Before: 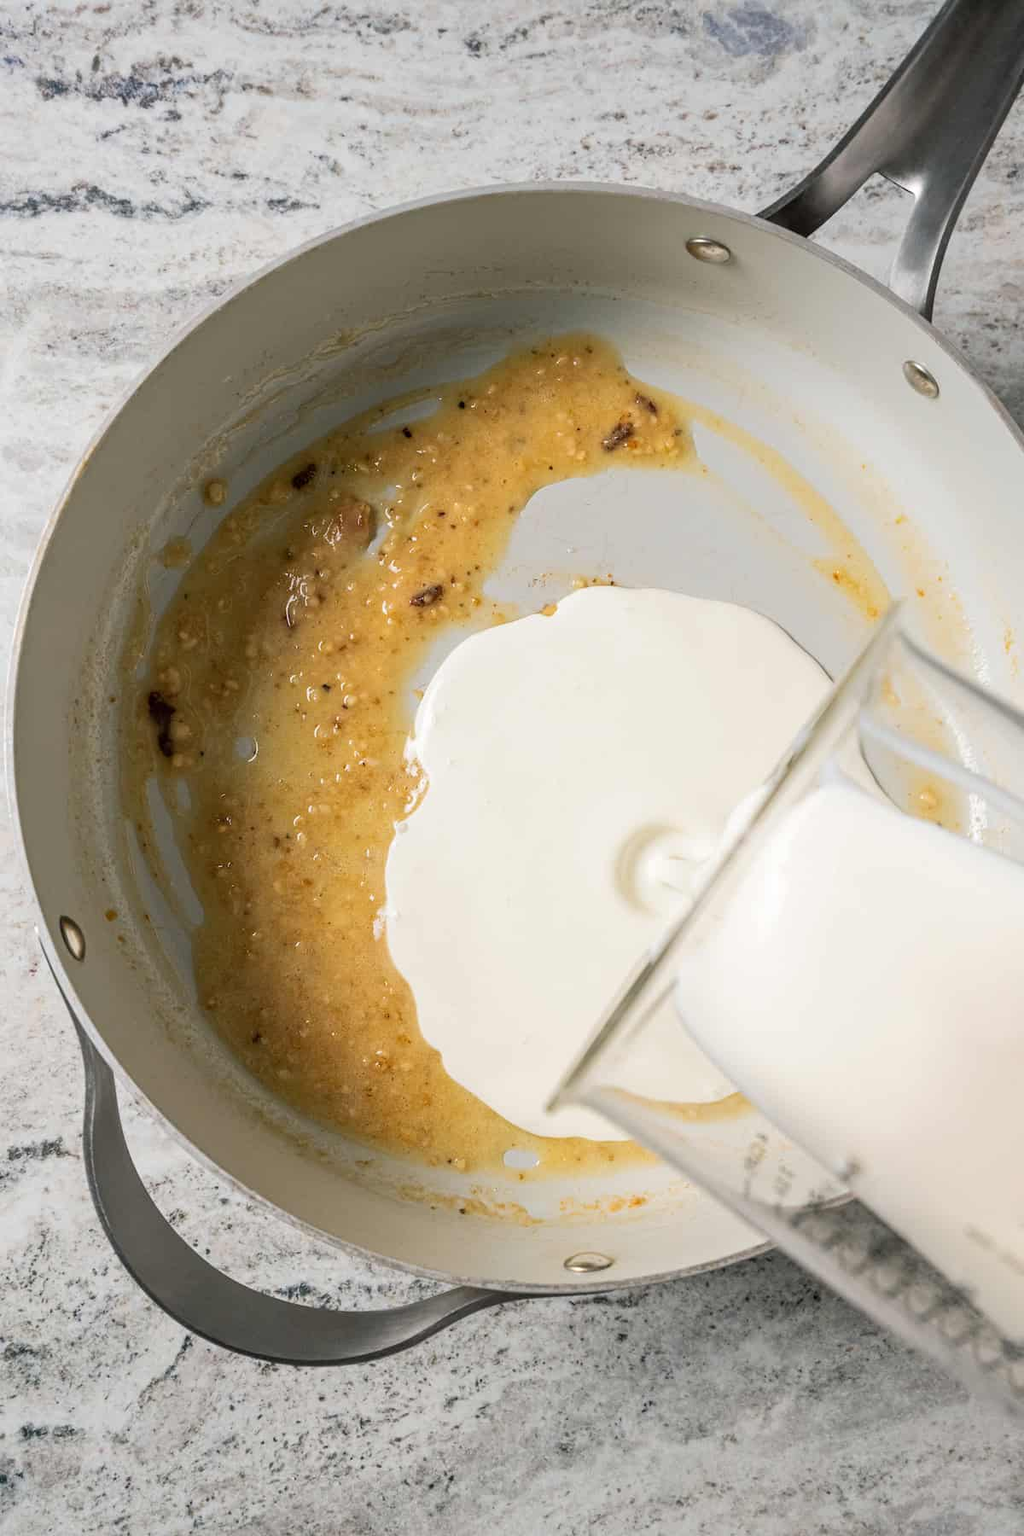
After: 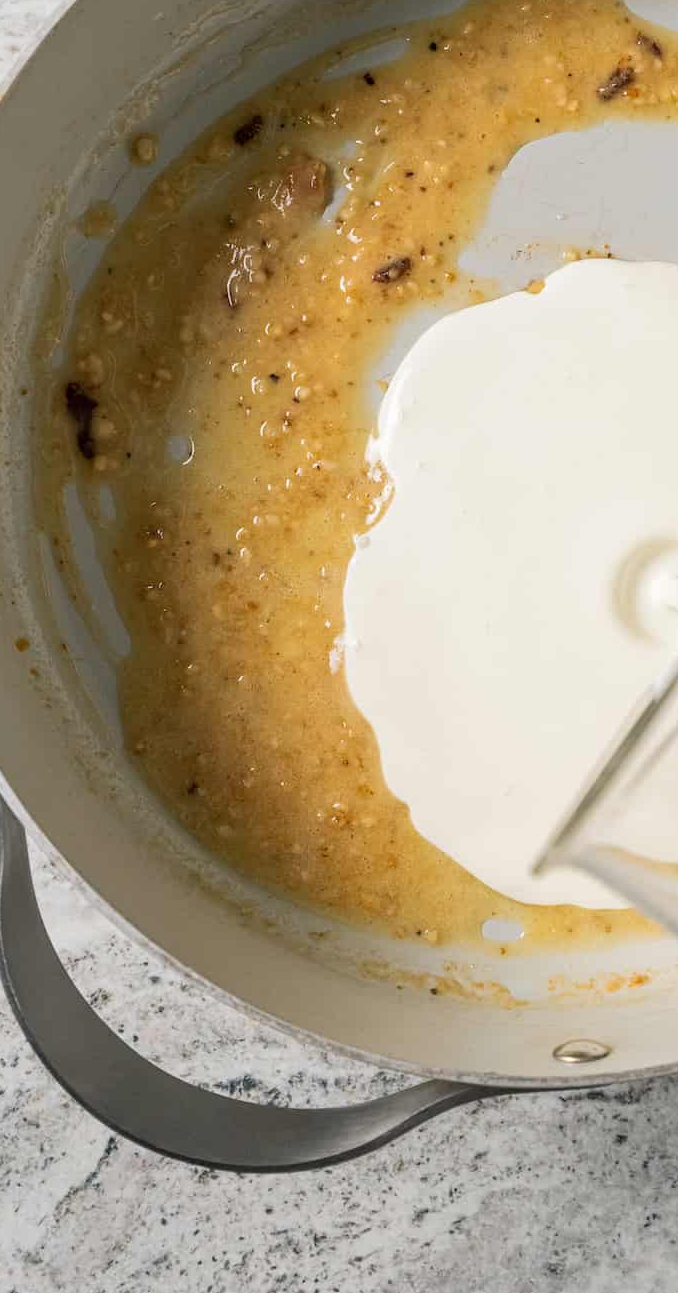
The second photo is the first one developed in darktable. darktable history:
crop: left 9.061%, top 23.791%, right 34.36%, bottom 4.358%
